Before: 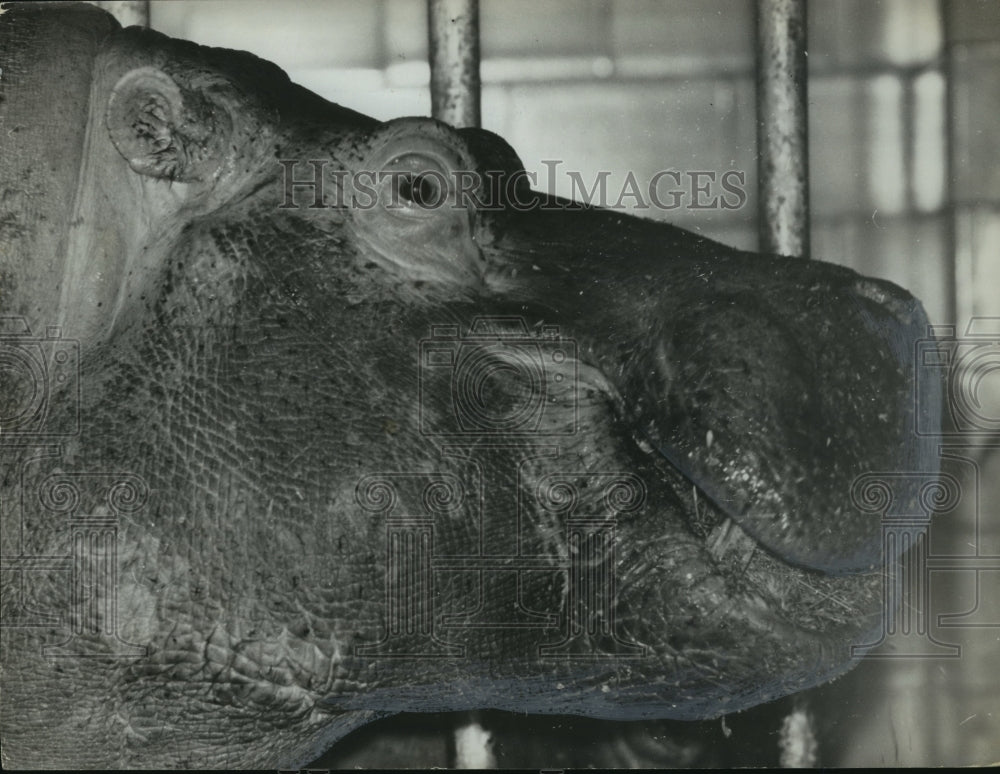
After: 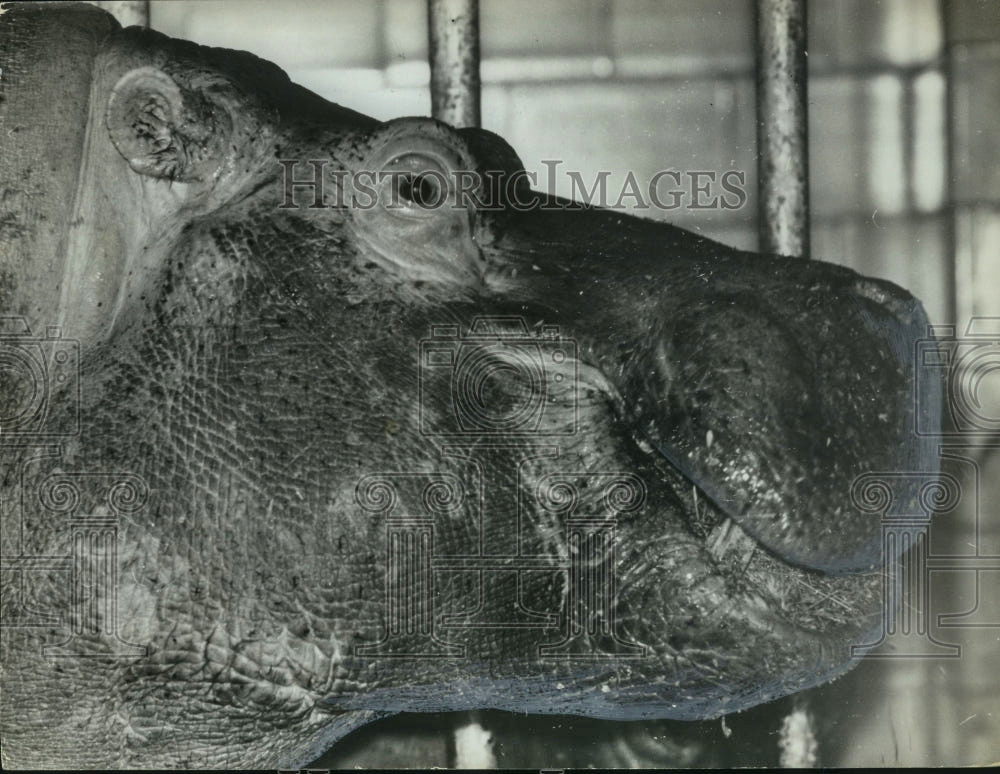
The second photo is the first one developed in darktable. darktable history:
local contrast: detail 130%
velvia: strength 15.27%
shadows and highlights: highlights 71.51, soften with gaussian
